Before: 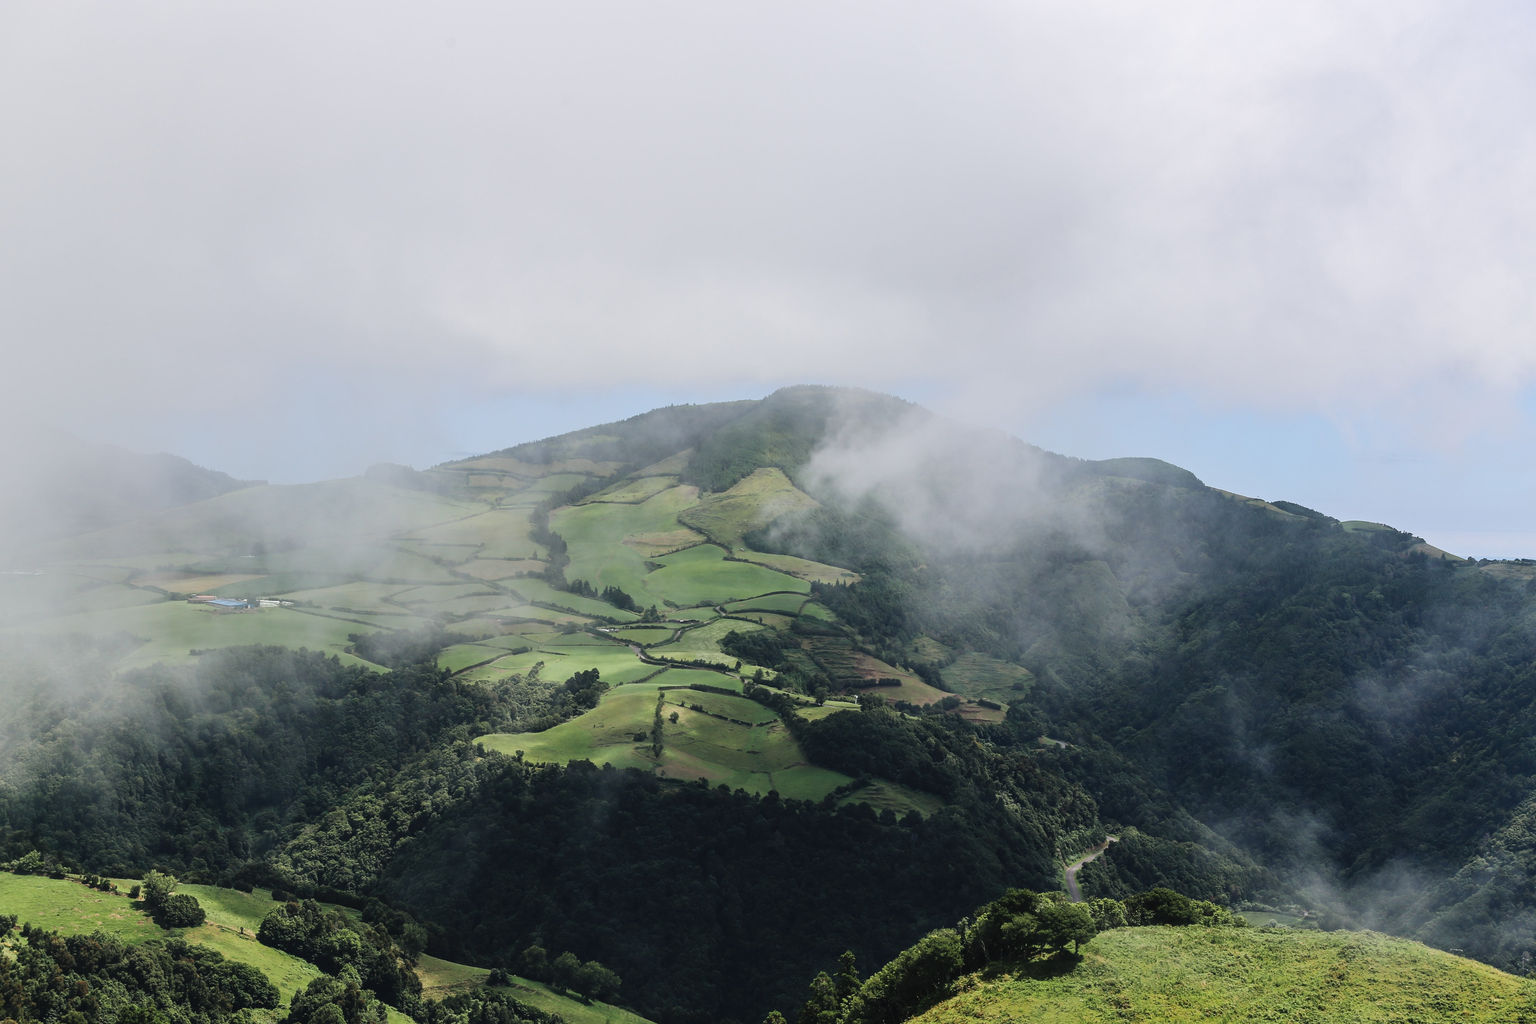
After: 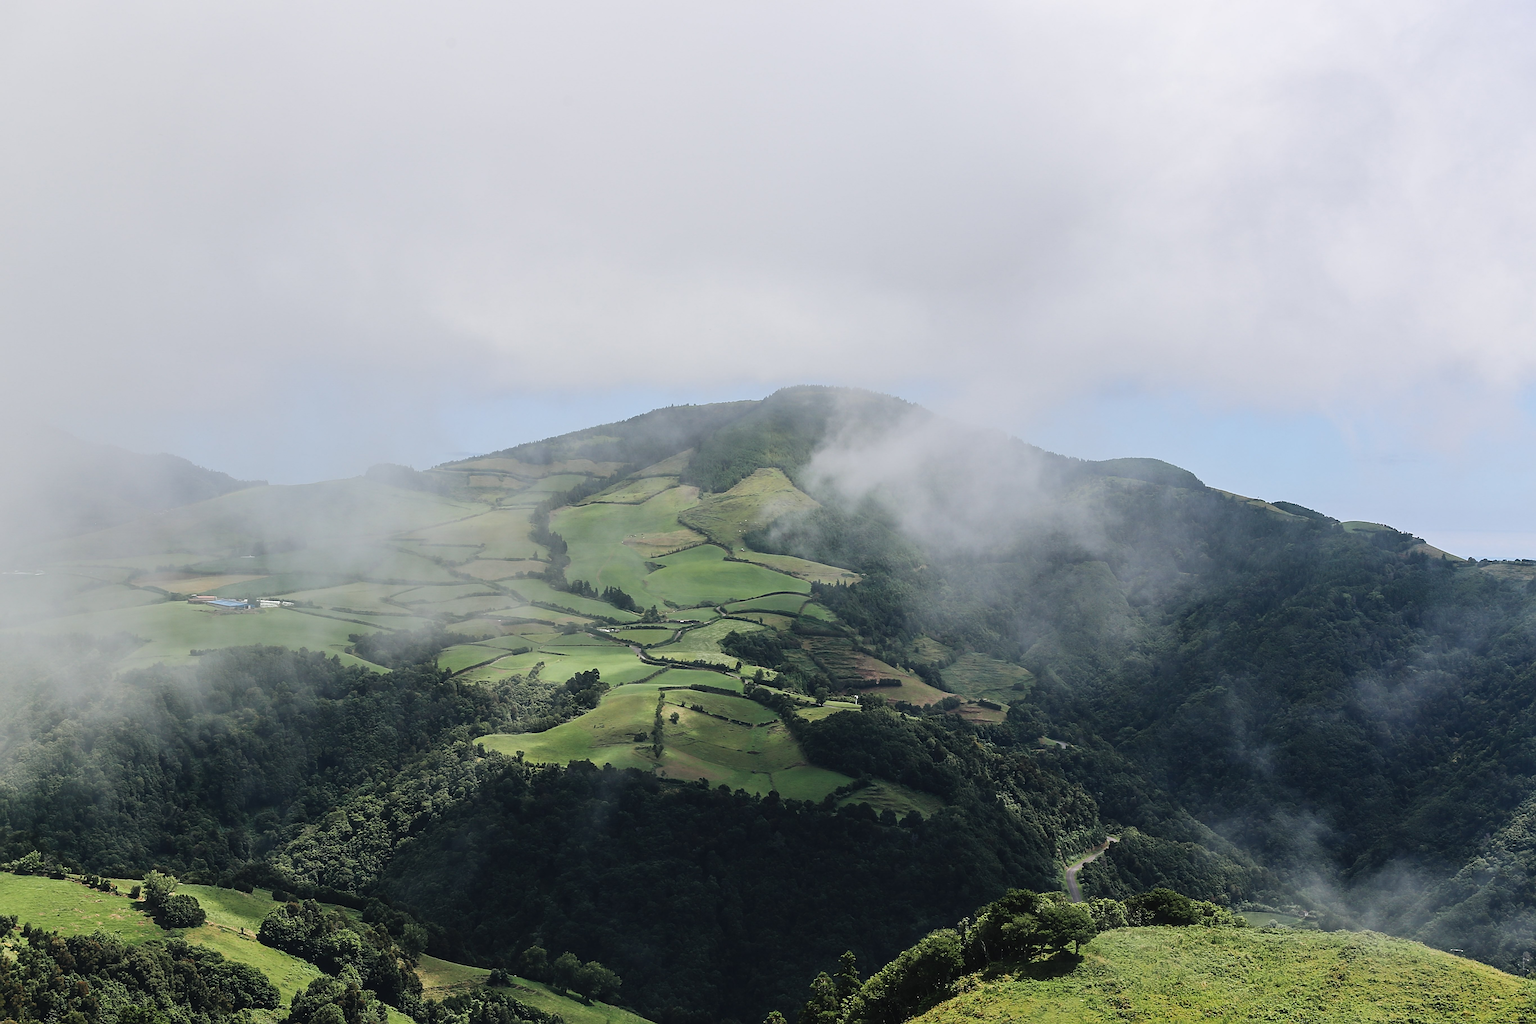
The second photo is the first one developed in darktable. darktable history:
sharpen: radius 3.136
